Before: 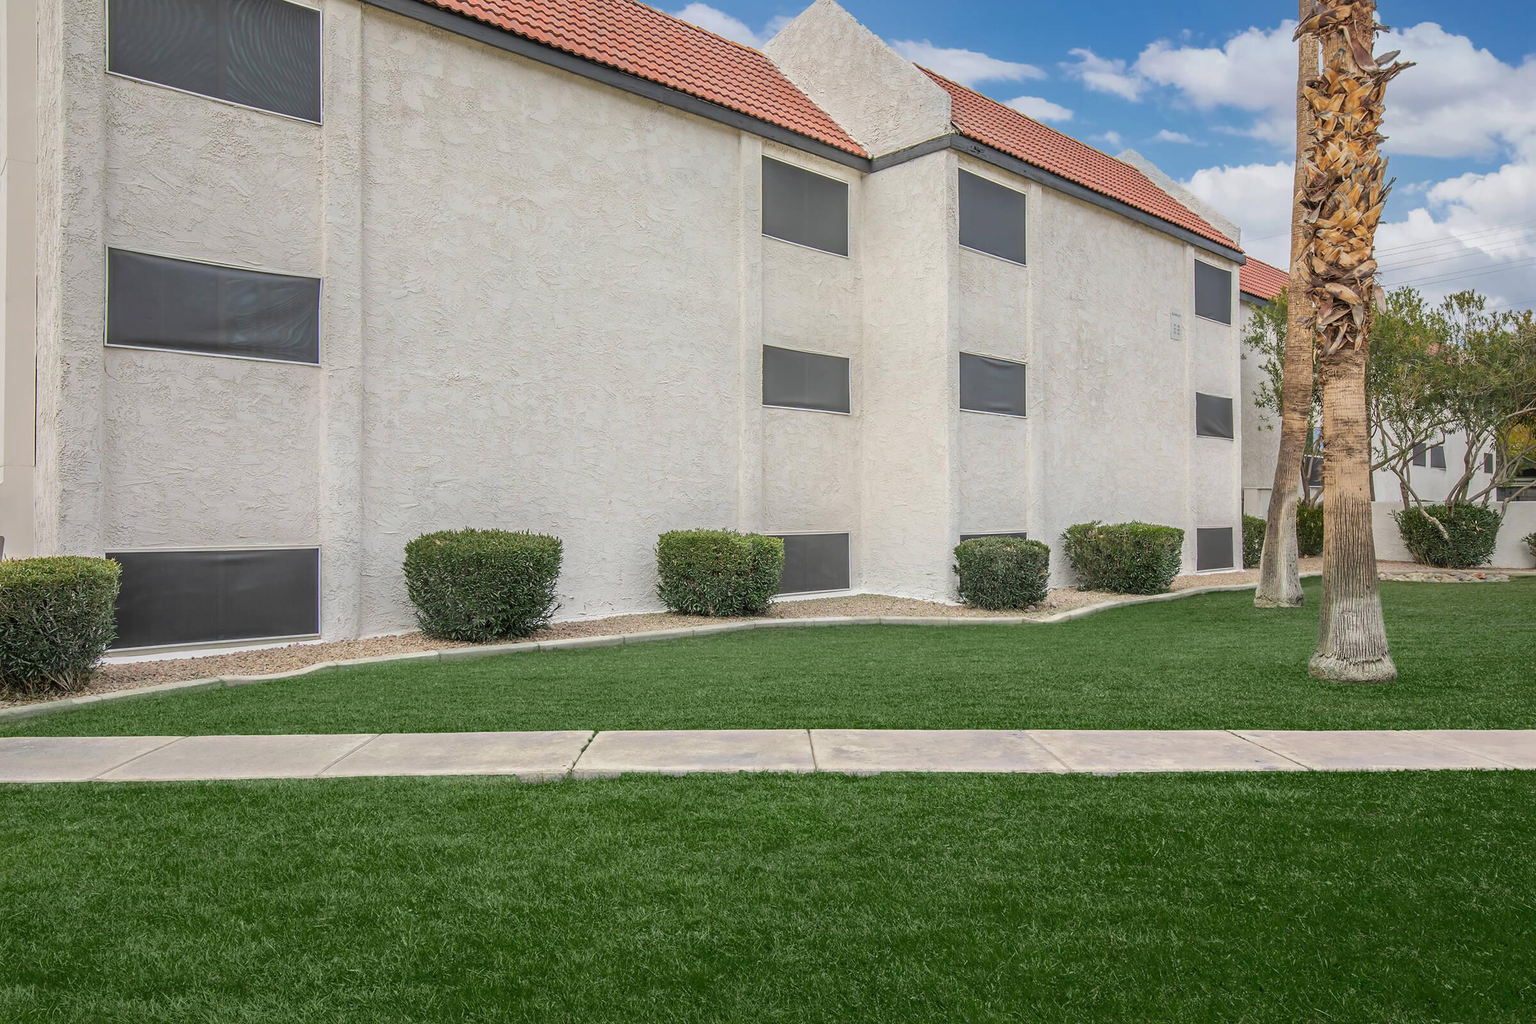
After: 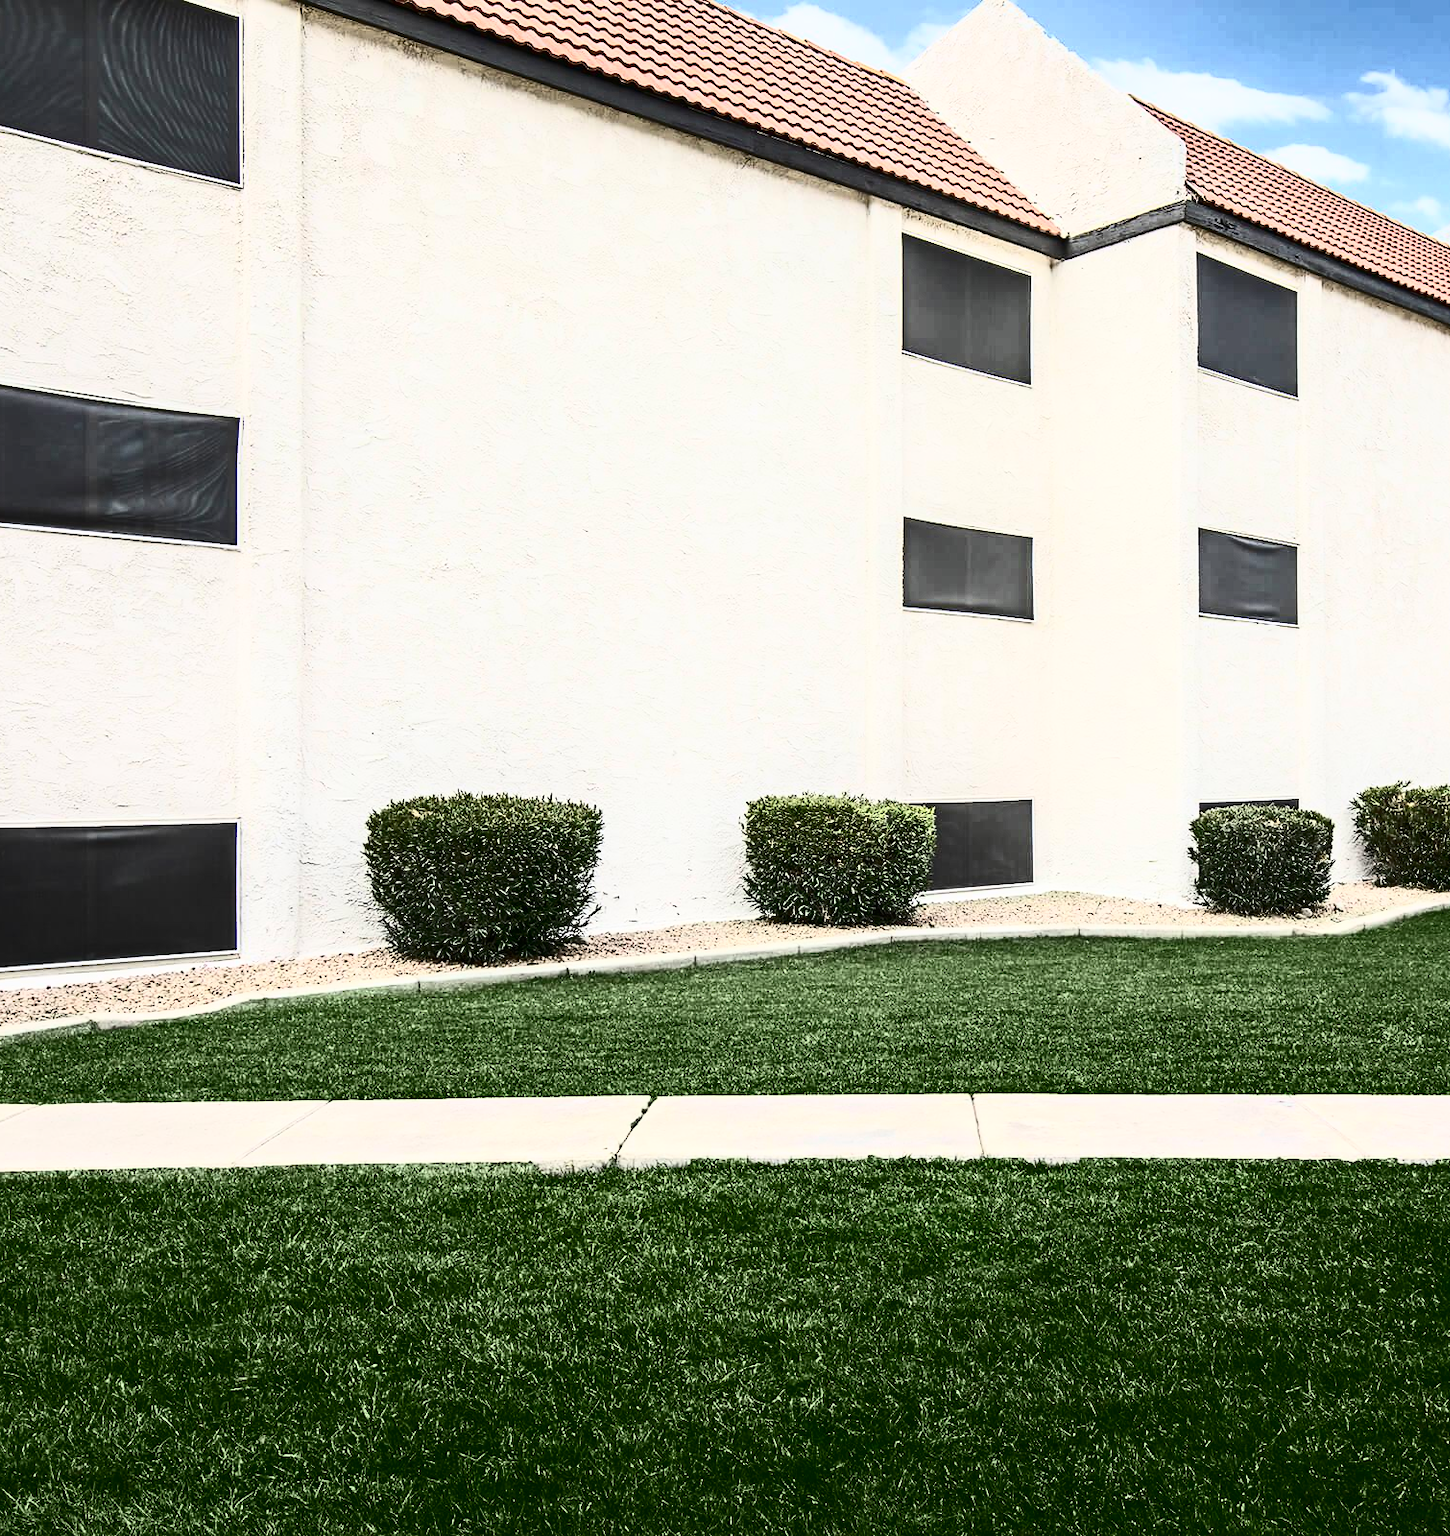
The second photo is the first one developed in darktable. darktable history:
contrast brightness saturation: contrast 0.913, brightness 0.192
crop: left 10.499%, right 26.533%
